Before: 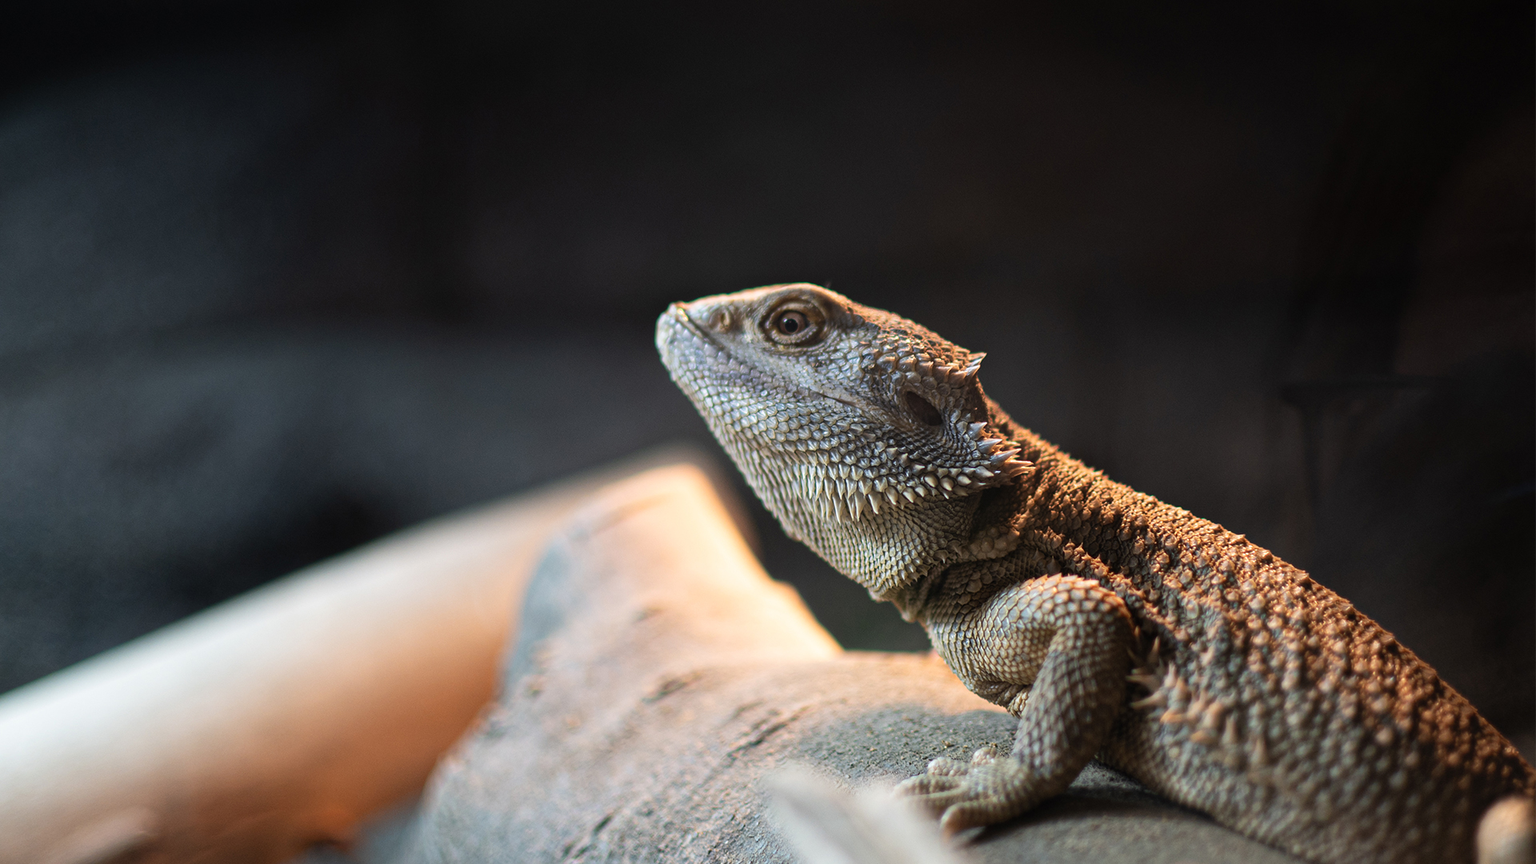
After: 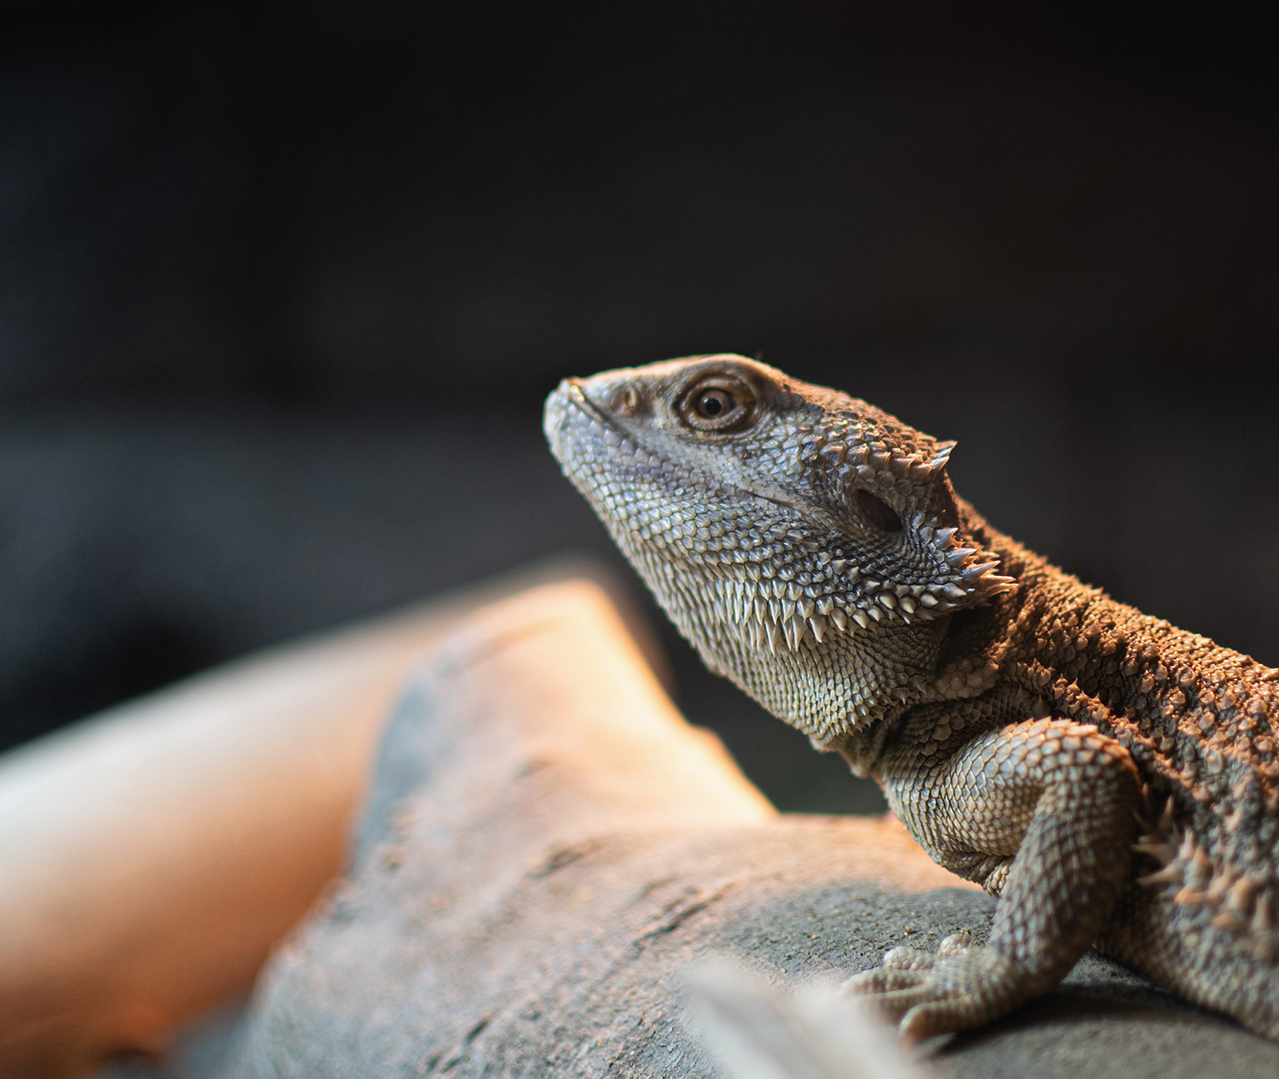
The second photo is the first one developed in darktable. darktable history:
exposure: exposure -0.064 EV, compensate highlight preservation false
crop and rotate: left 14.385%, right 18.948%
